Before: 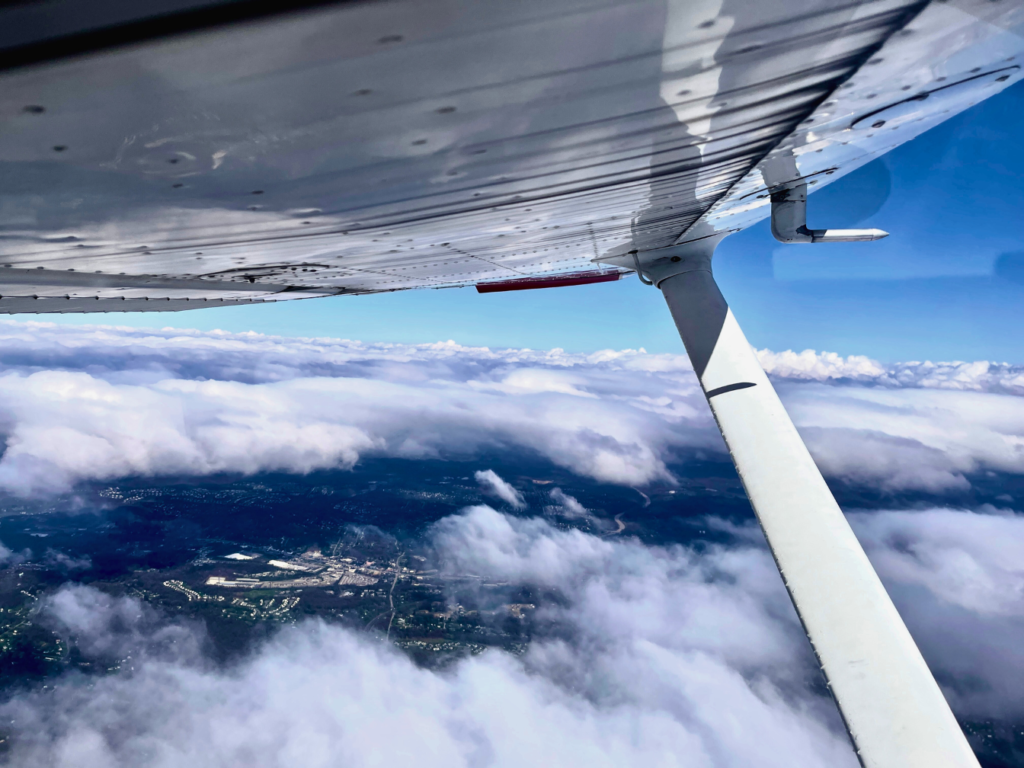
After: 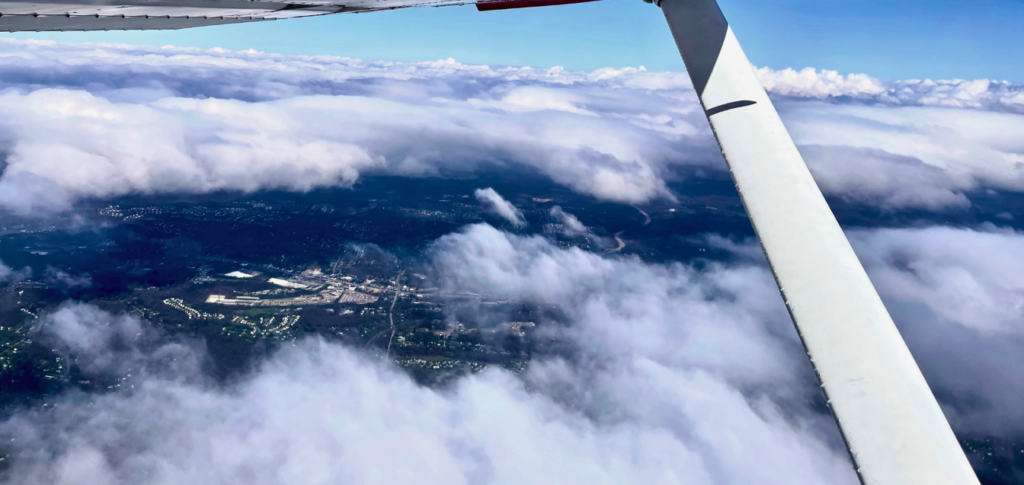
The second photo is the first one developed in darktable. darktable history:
crop and rotate: top 36.787%
